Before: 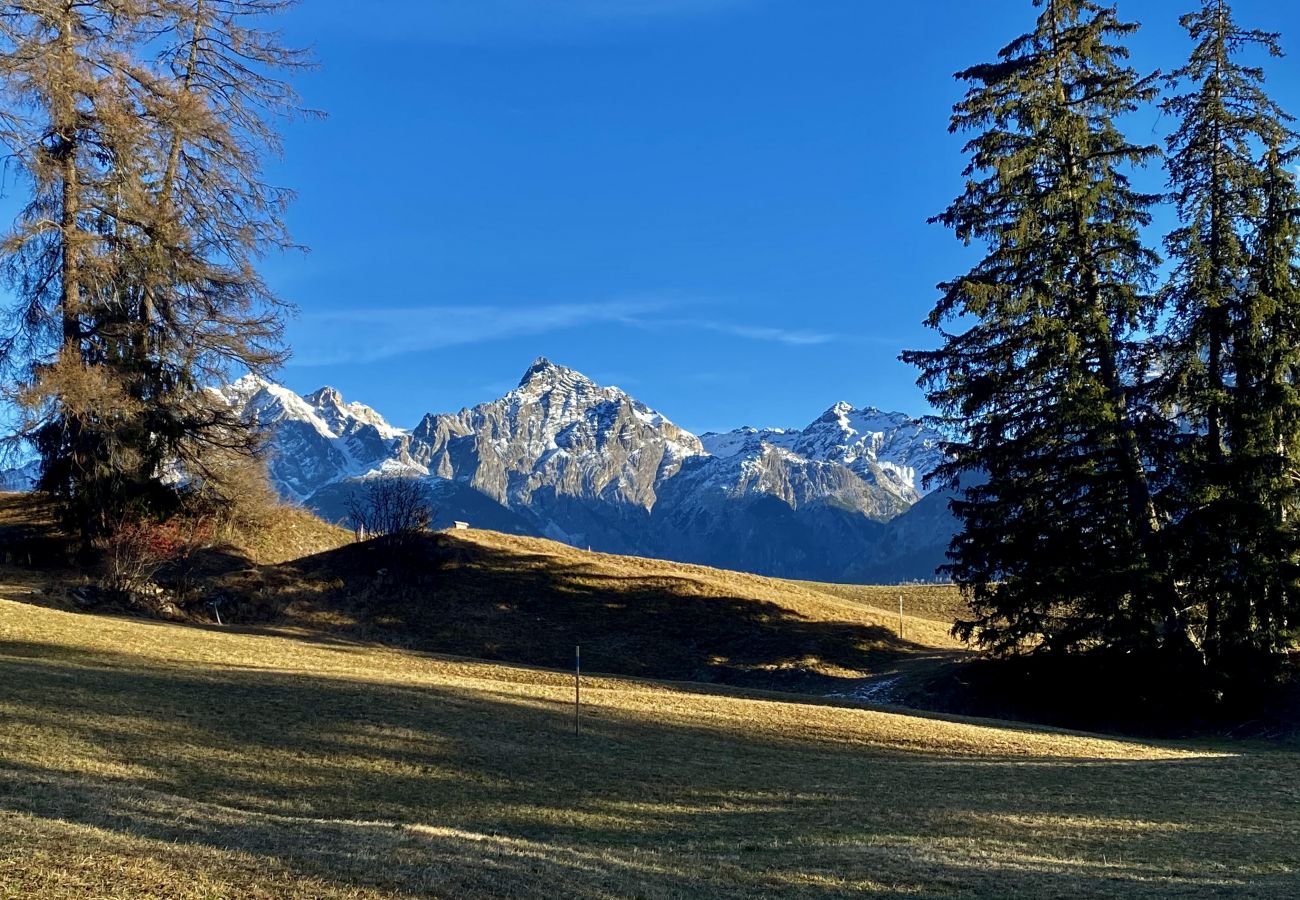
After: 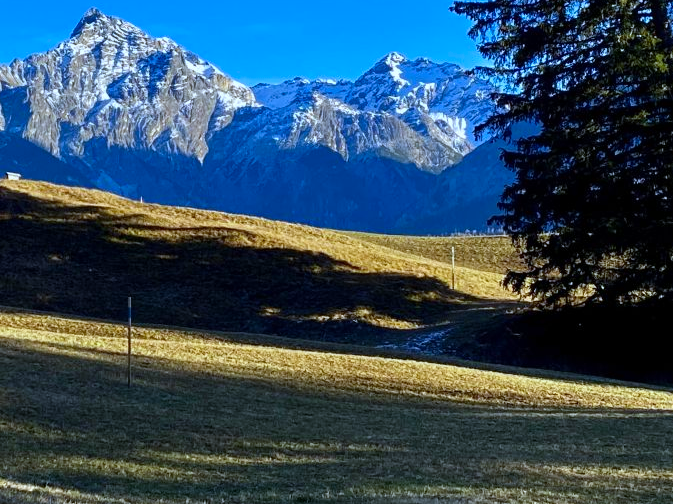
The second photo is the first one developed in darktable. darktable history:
color contrast: green-magenta contrast 1.2, blue-yellow contrast 1.2
crop: left 34.479%, top 38.822%, right 13.718%, bottom 5.172%
white balance: red 0.926, green 1.003, blue 1.133
